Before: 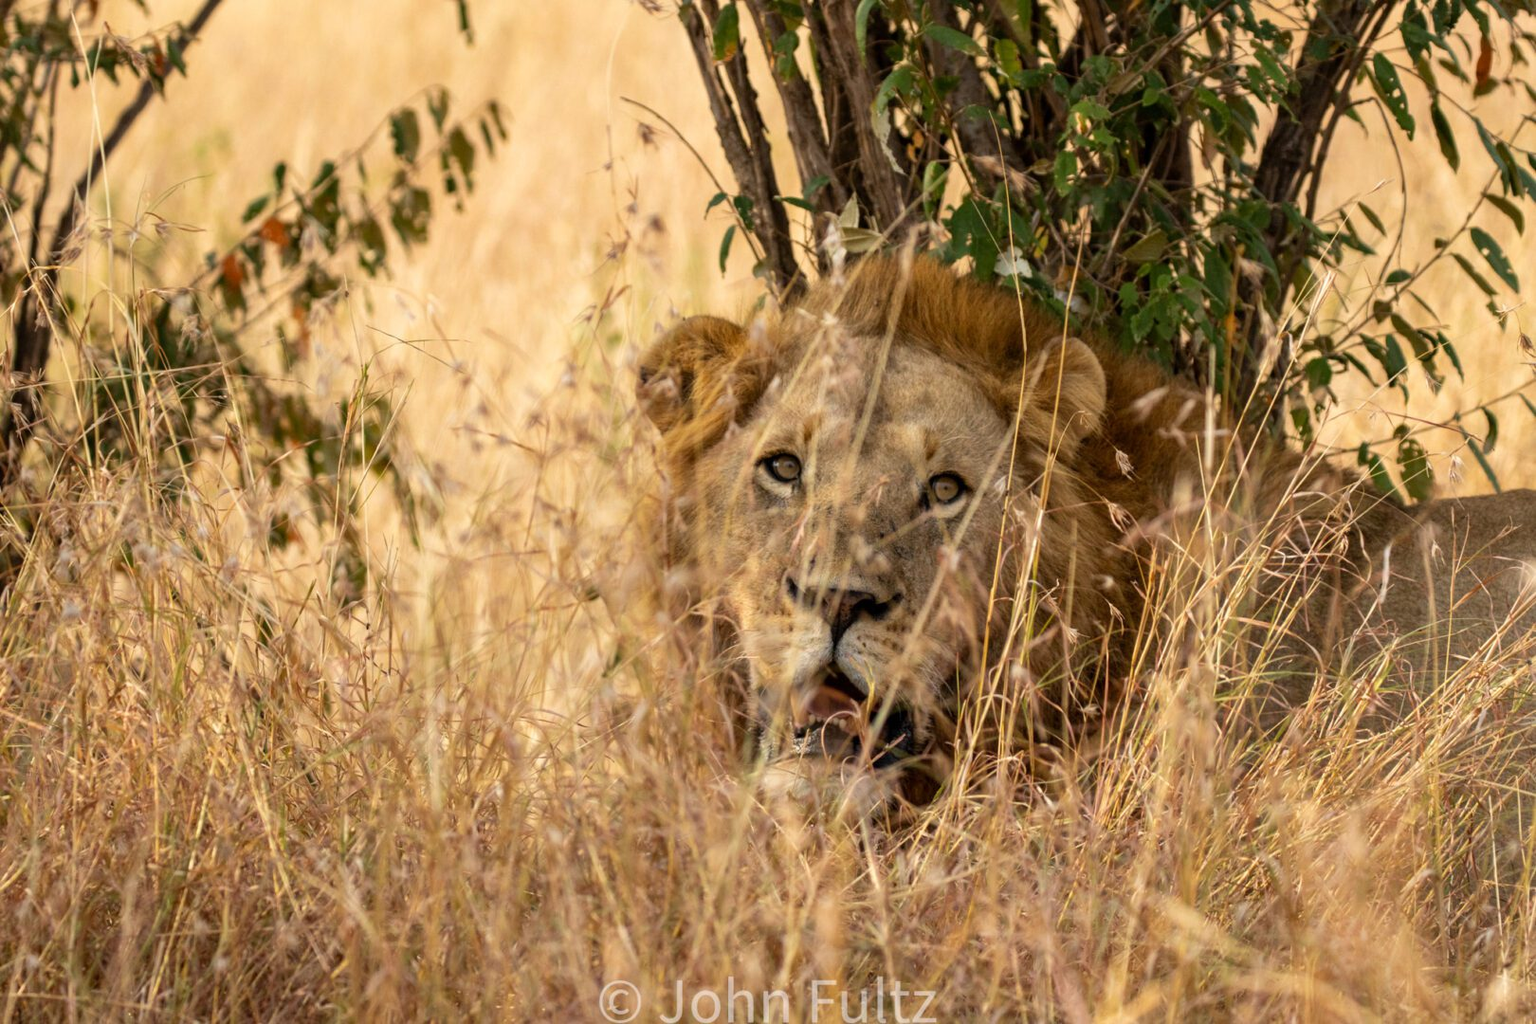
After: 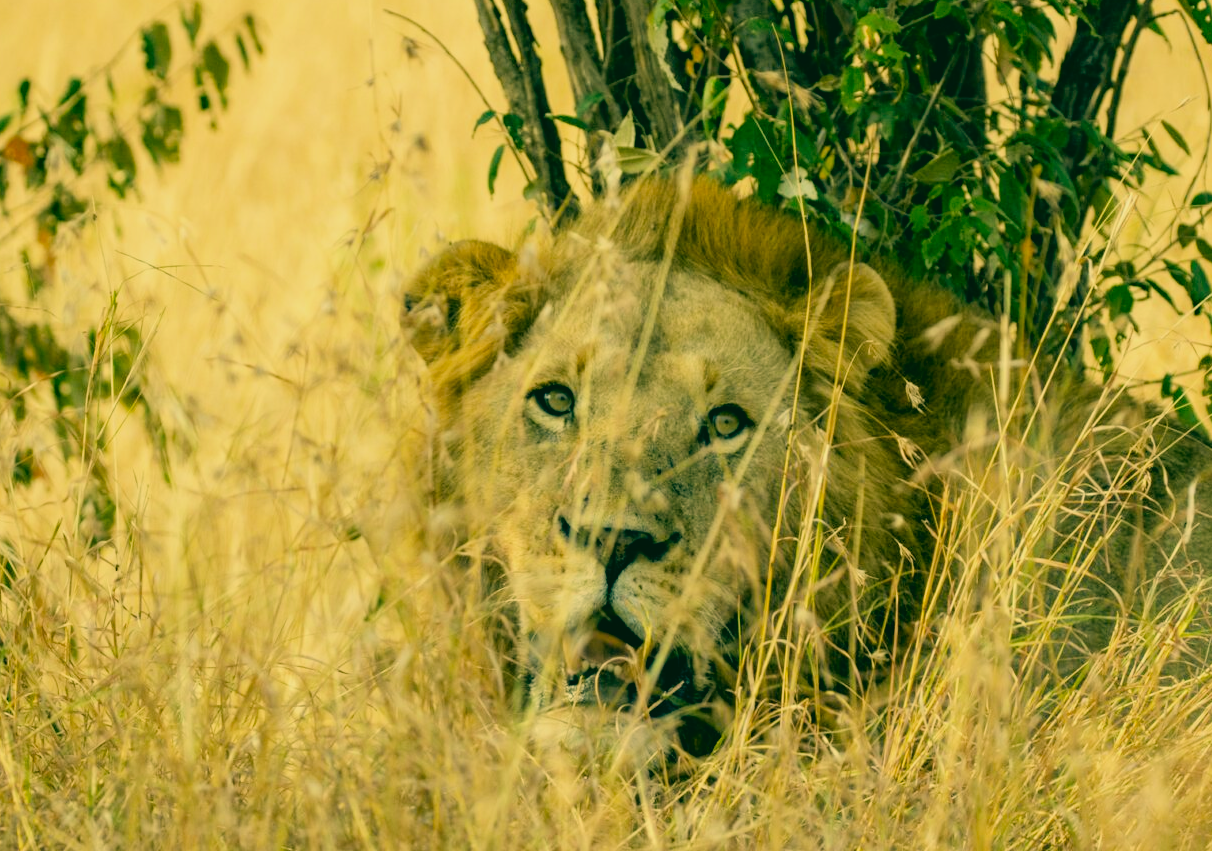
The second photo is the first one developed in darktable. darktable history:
filmic rgb: black relative exposure -7.65 EV, white relative exposure 4.56 EV, hardness 3.61
crop: left 16.768%, top 8.653%, right 8.362%, bottom 12.485%
color correction: highlights a* 1.83, highlights b* 34.02, shadows a* -36.68, shadows b* -5.48
exposure: exposure 0.6 EV, compensate highlight preservation false
